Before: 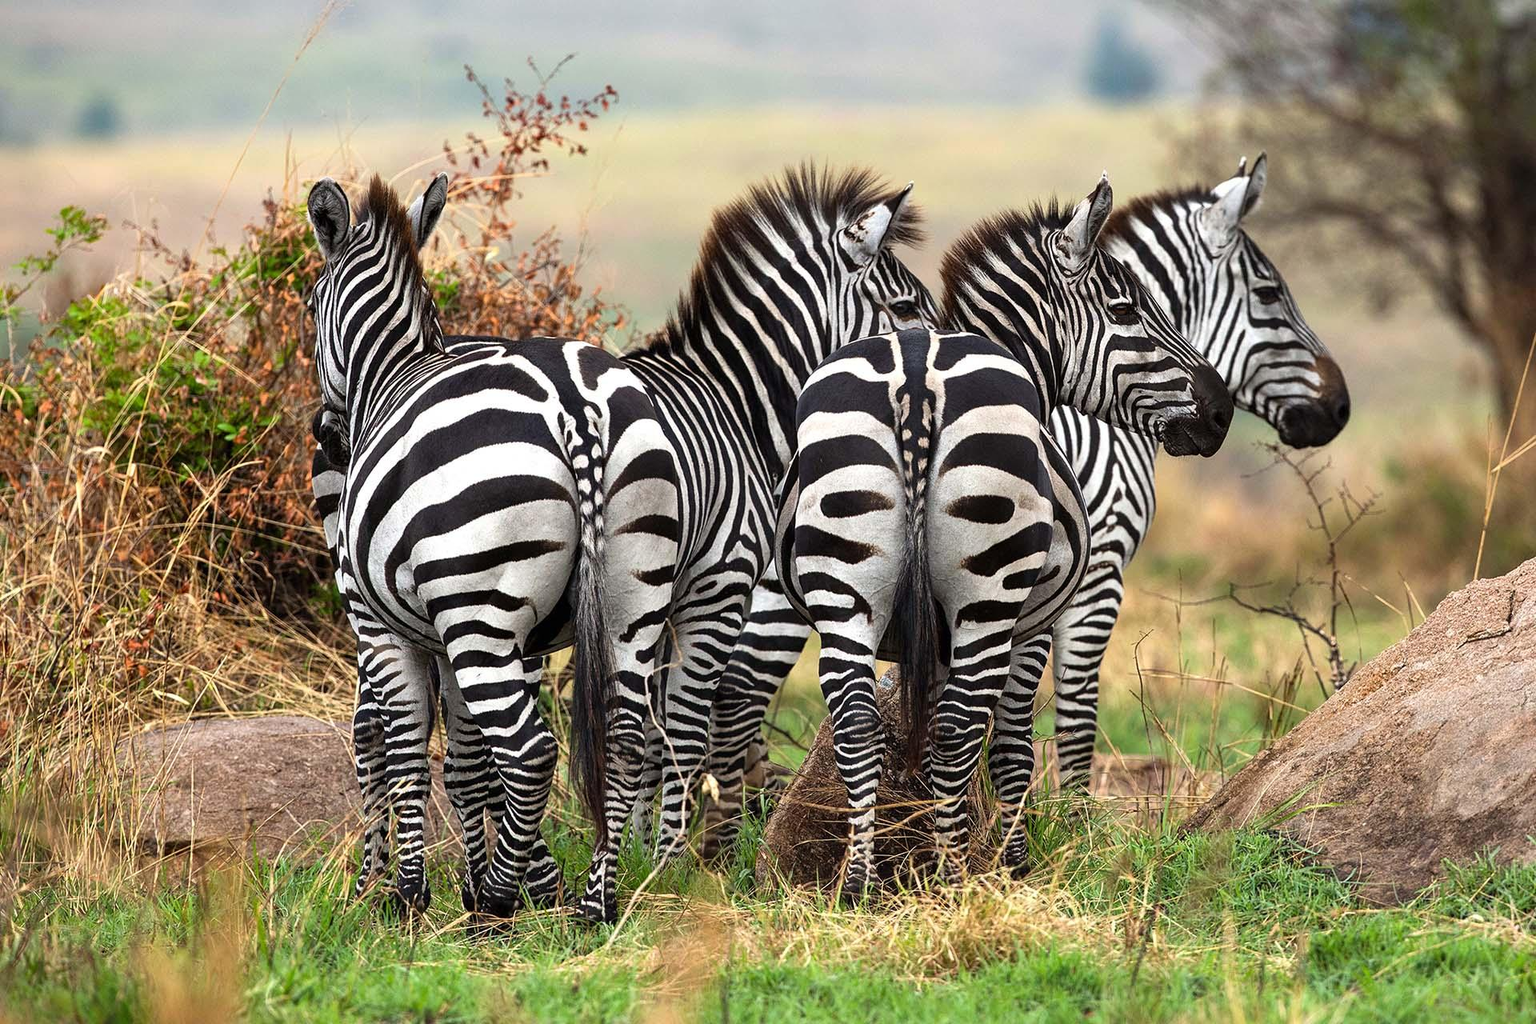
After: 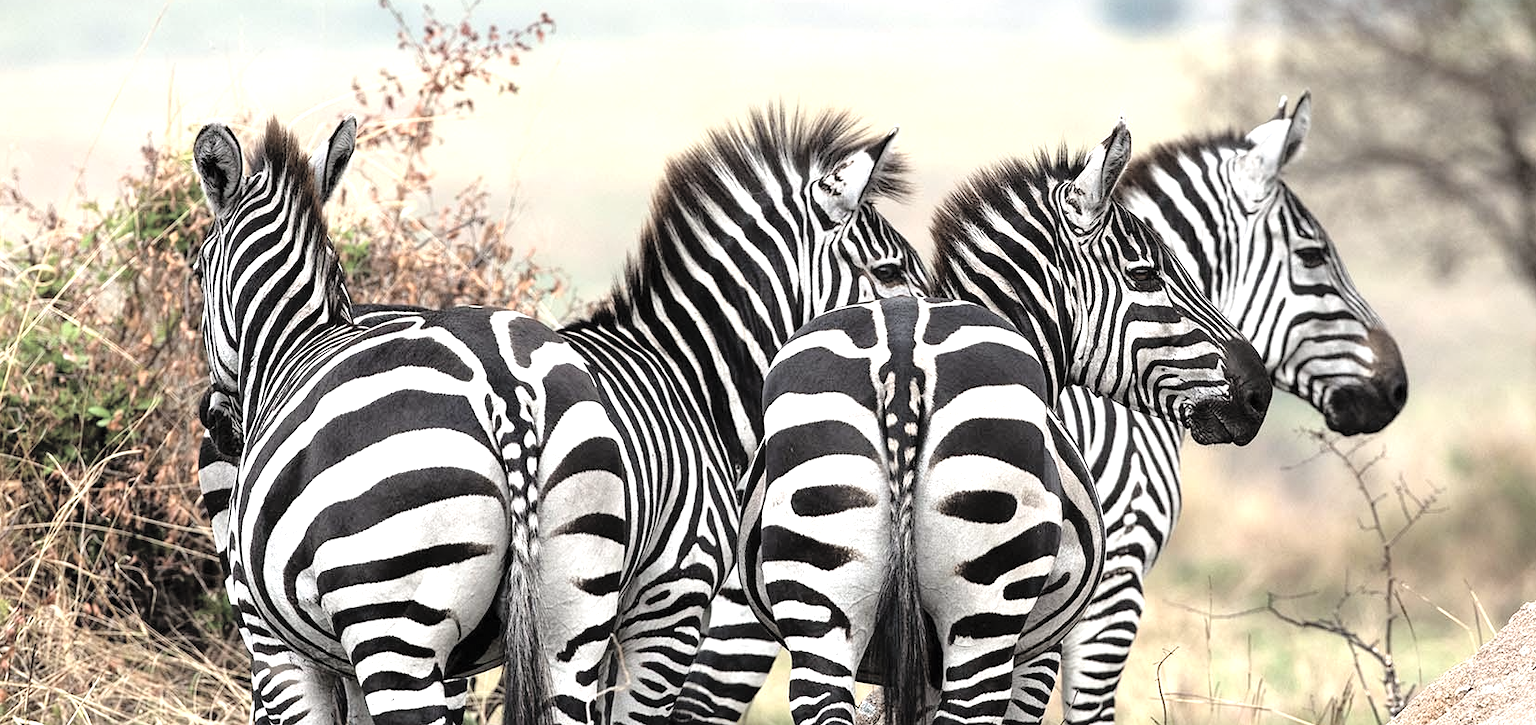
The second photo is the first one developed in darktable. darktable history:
crop and rotate: left 9.237%, top 7.314%, right 4.905%, bottom 31.893%
contrast brightness saturation: brightness 0.187, saturation -0.489
exposure: compensate exposure bias true, compensate highlight preservation false
tone equalizer: -8 EV -0.786 EV, -7 EV -0.681 EV, -6 EV -0.633 EV, -5 EV -0.413 EV, -3 EV 0.371 EV, -2 EV 0.6 EV, -1 EV 0.676 EV, +0 EV 0.754 EV, smoothing 1
